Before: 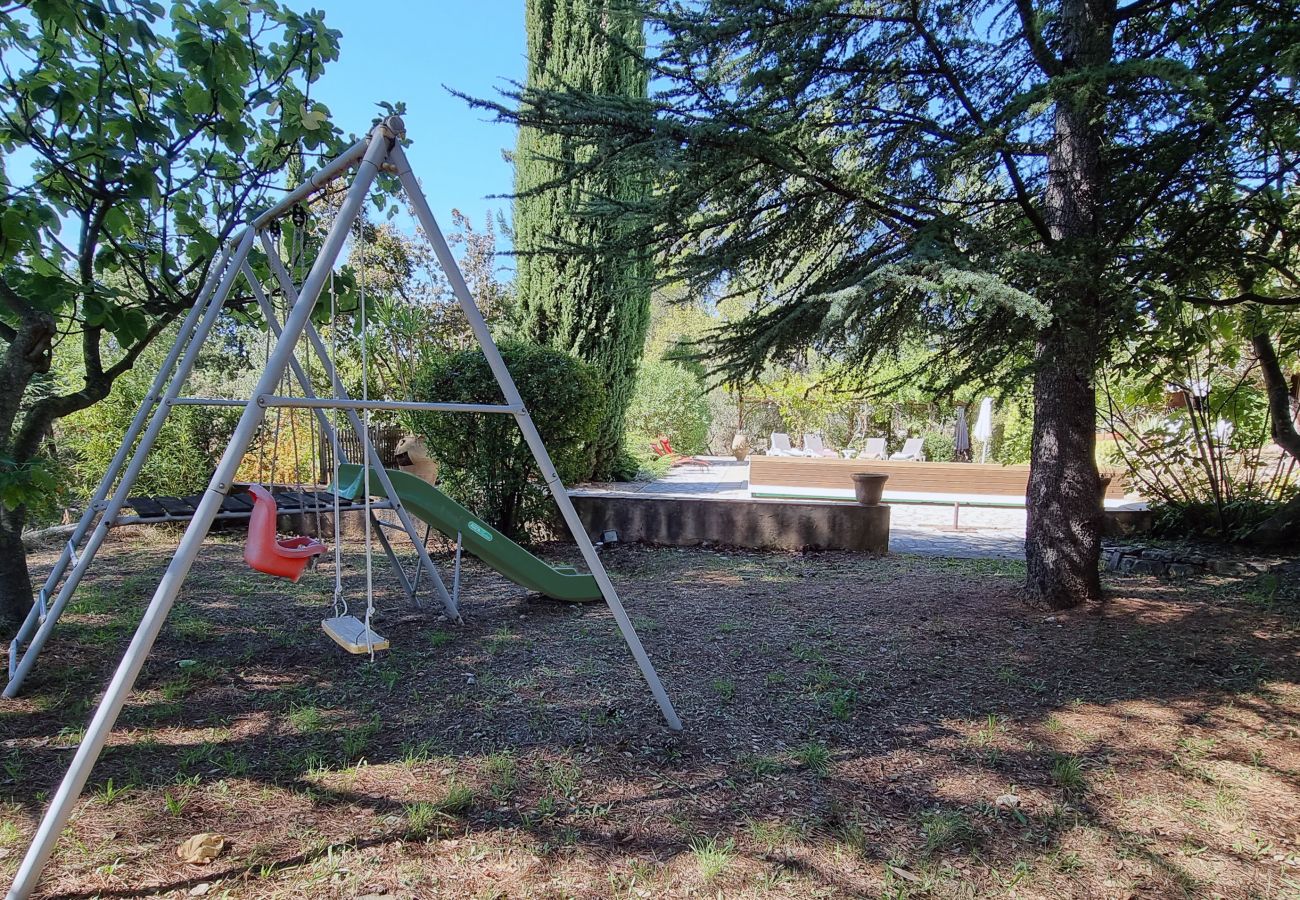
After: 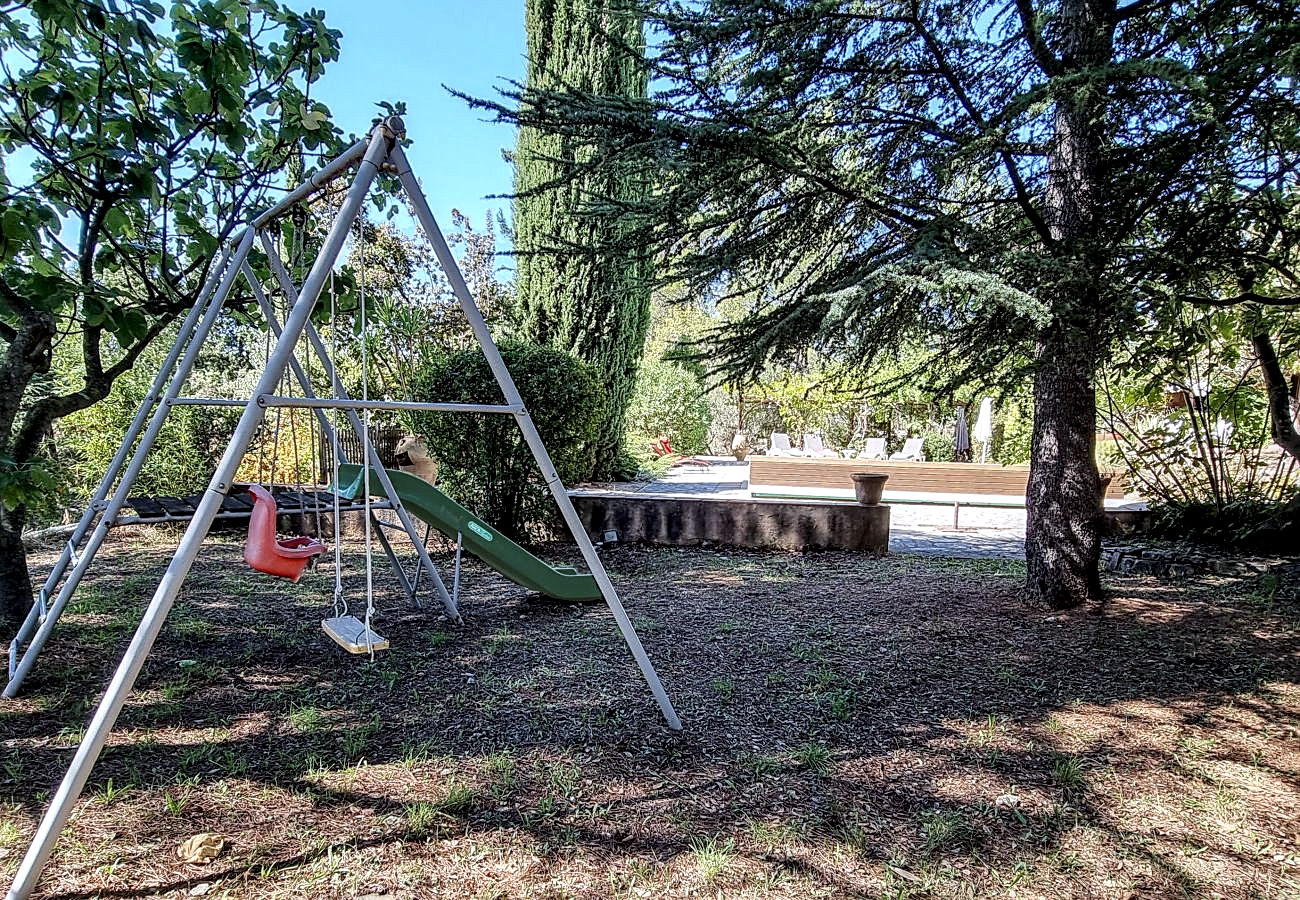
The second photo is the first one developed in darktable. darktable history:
local contrast: highlights 19%, detail 186%
sharpen: on, module defaults
